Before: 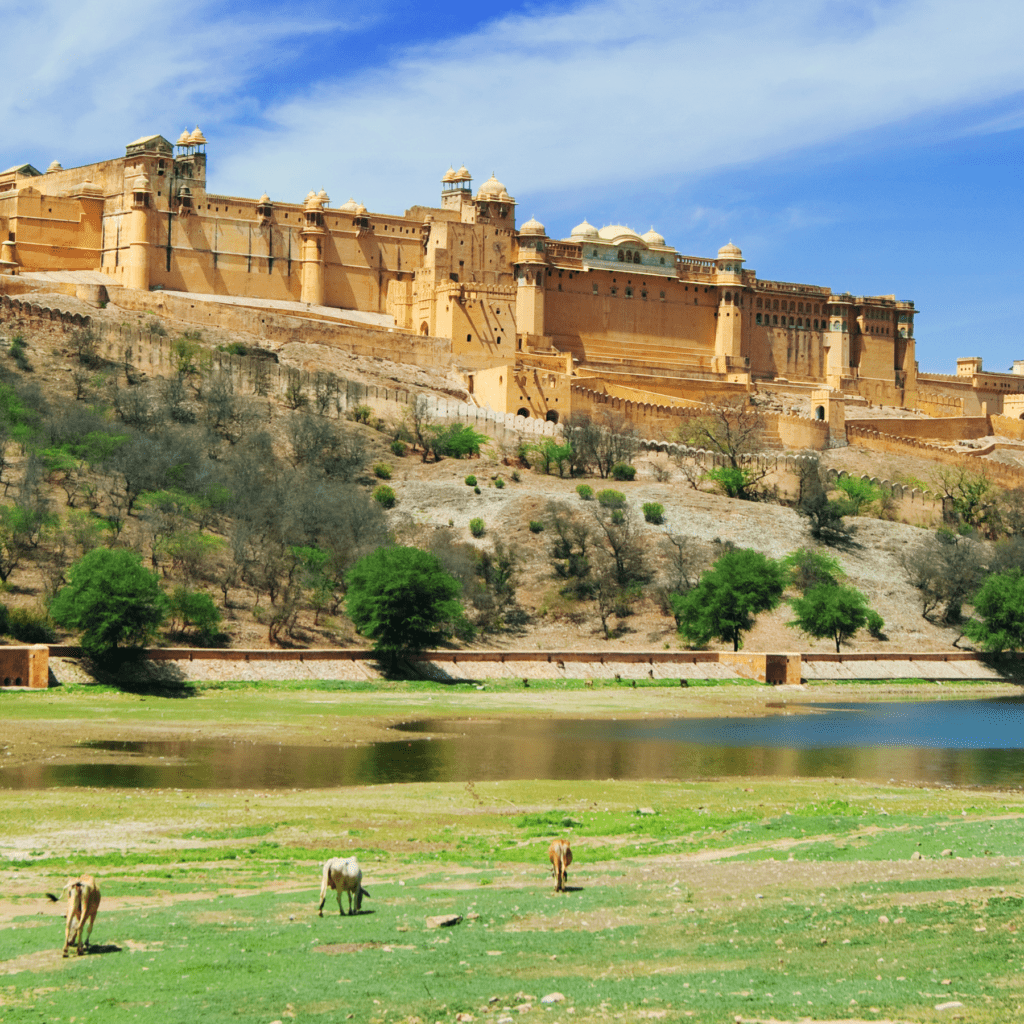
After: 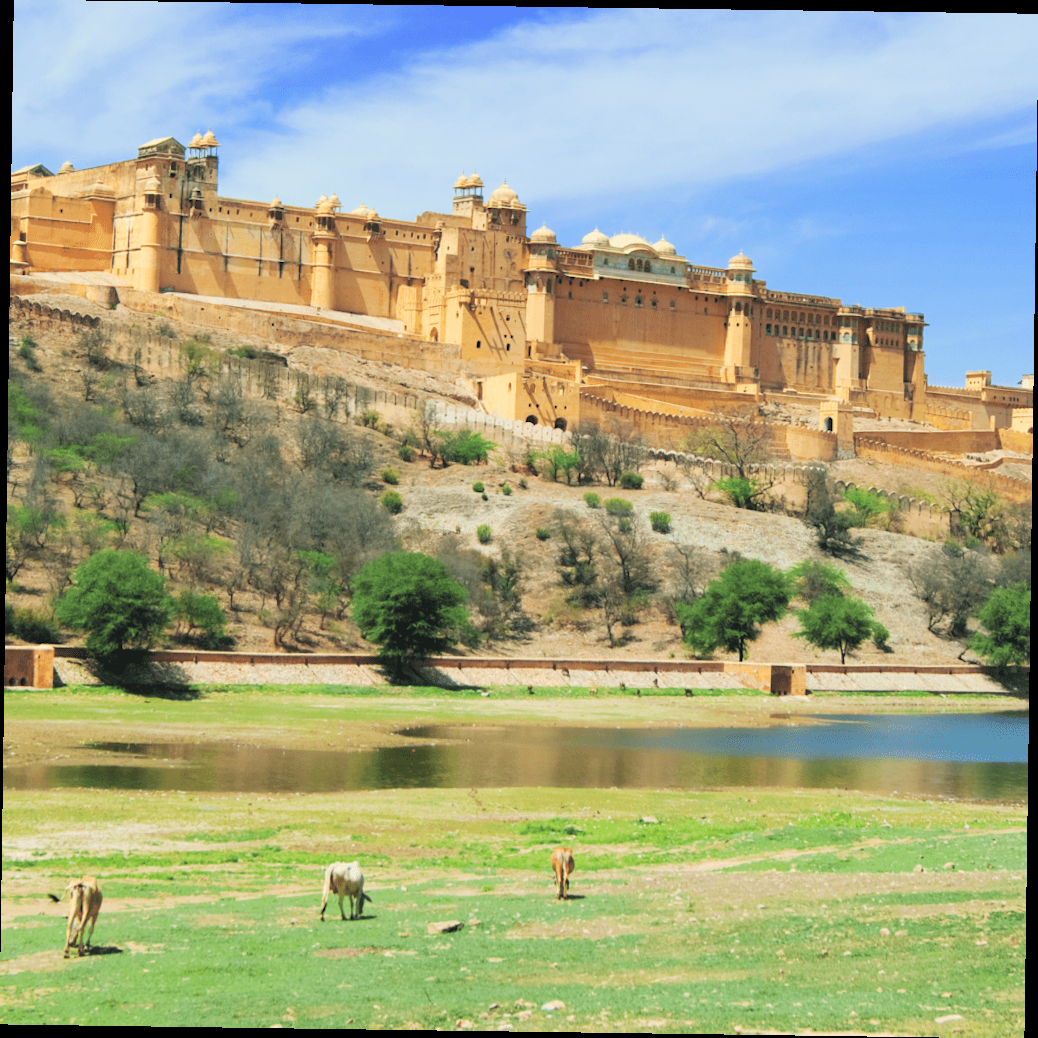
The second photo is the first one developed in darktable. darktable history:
rotate and perspective: rotation 0.8°, automatic cropping off
contrast brightness saturation: brightness 0.15
